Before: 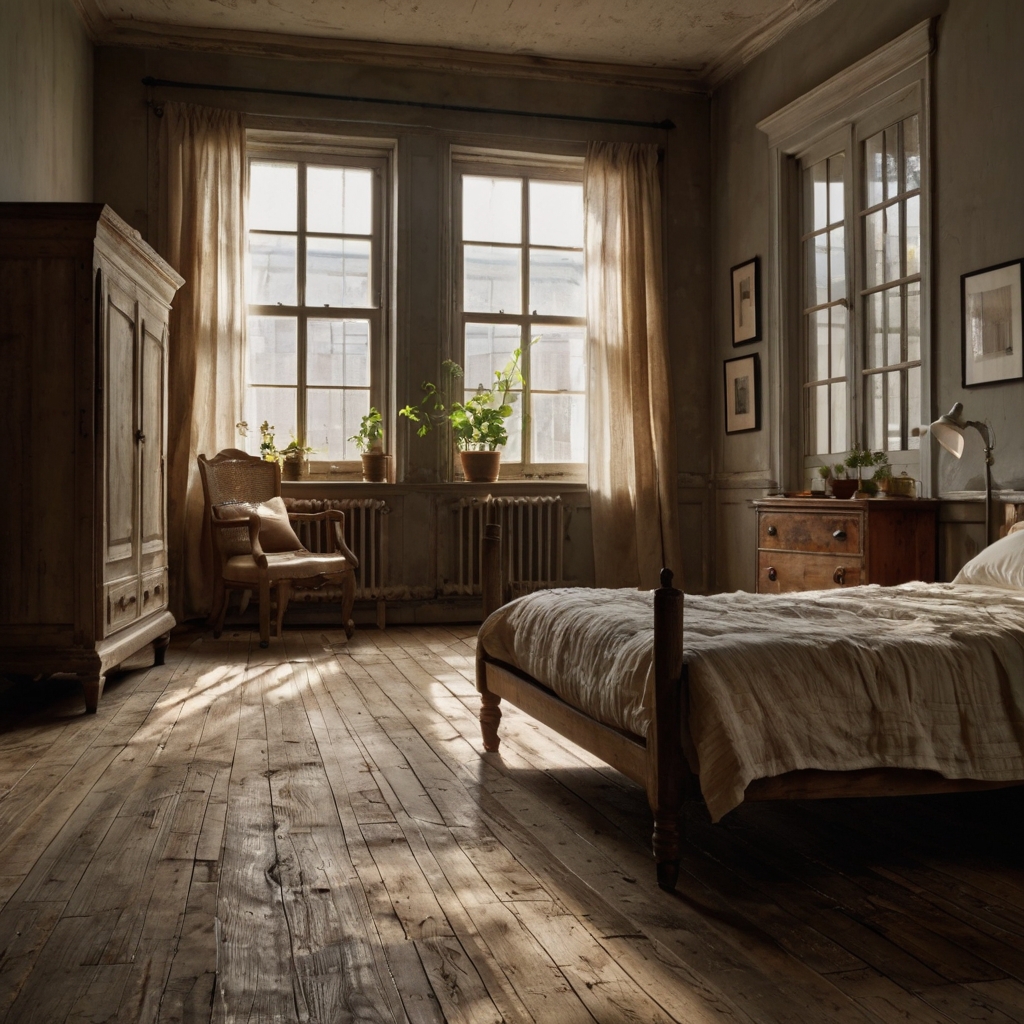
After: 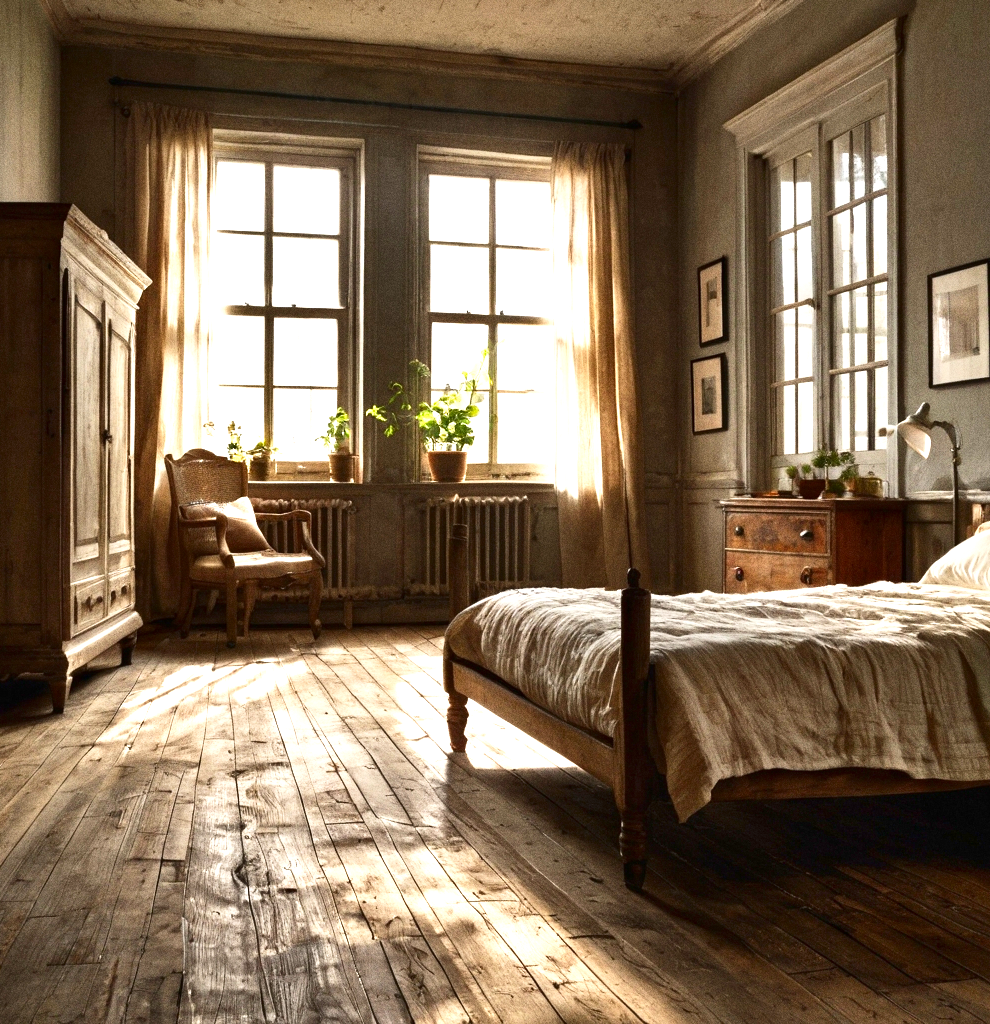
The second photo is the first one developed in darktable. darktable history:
grain: coarseness 8.68 ISO, strength 31.94%
crop and rotate: left 3.238%
contrast brightness saturation: contrast 0.07, brightness -0.13, saturation 0.06
exposure: black level correction 0, exposure 1.5 EV, compensate exposure bias true, compensate highlight preservation false
tone curve: curves: ch0 [(0, 0) (0.003, 0.003) (0.011, 0.012) (0.025, 0.026) (0.044, 0.046) (0.069, 0.072) (0.1, 0.104) (0.136, 0.141) (0.177, 0.184) (0.224, 0.233) (0.277, 0.288) (0.335, 0.348) (0.399, 0.414) (0.468, 0.486) (0.543, 0.564) (0.623, 0.647) (0.709, 0.736) (0.801, 0.831) (0.898, 0.921) (1, 1)], preserve colors none
shadows and highlights: soften with gaussian
